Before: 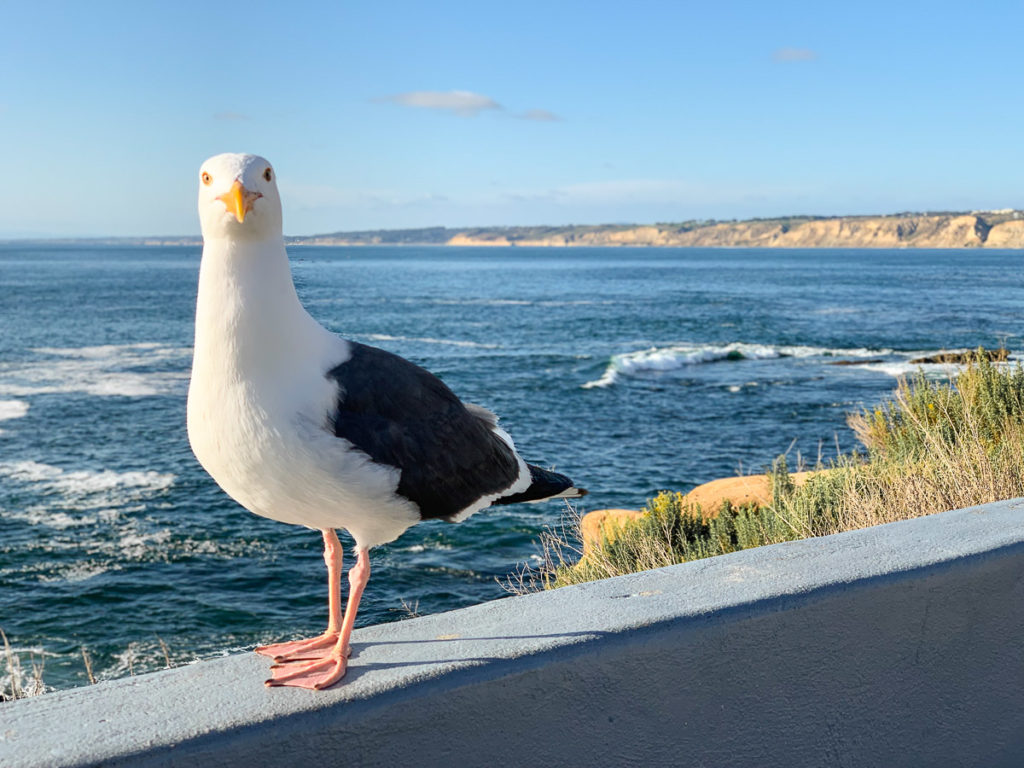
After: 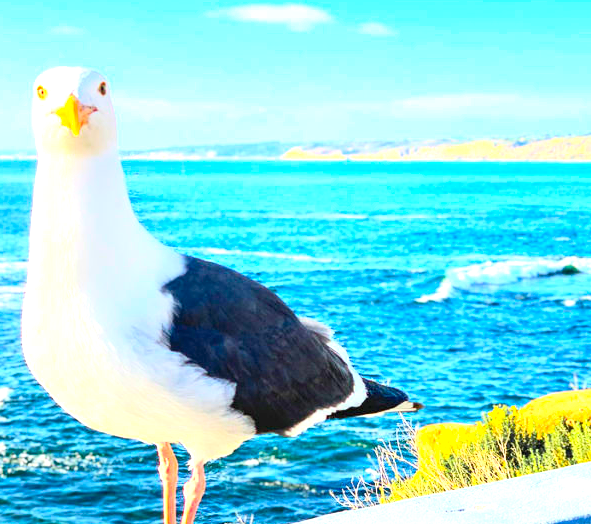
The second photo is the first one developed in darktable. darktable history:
contrast brightness saturation: contrast 0.2, brightness 0.2, saturation 0.8
exposure: black level correction 0, exposure 1.379 EV, compensate exposure bias true, compensate highlight preservation false
crop: left 16.202%, top 11.208%, right 26.045%, bottom 20.557%
